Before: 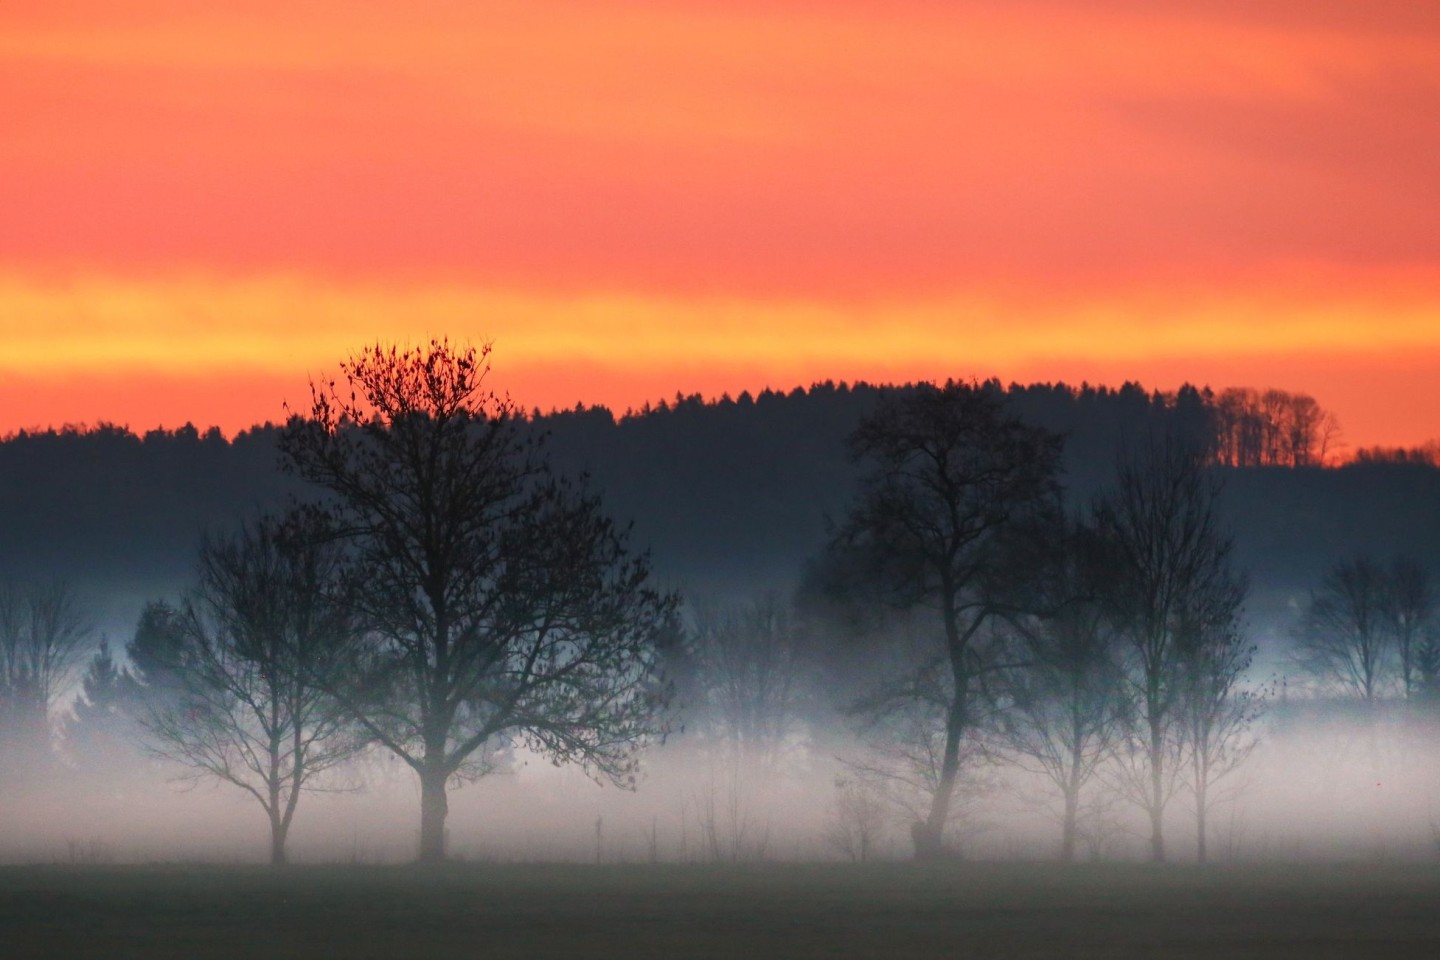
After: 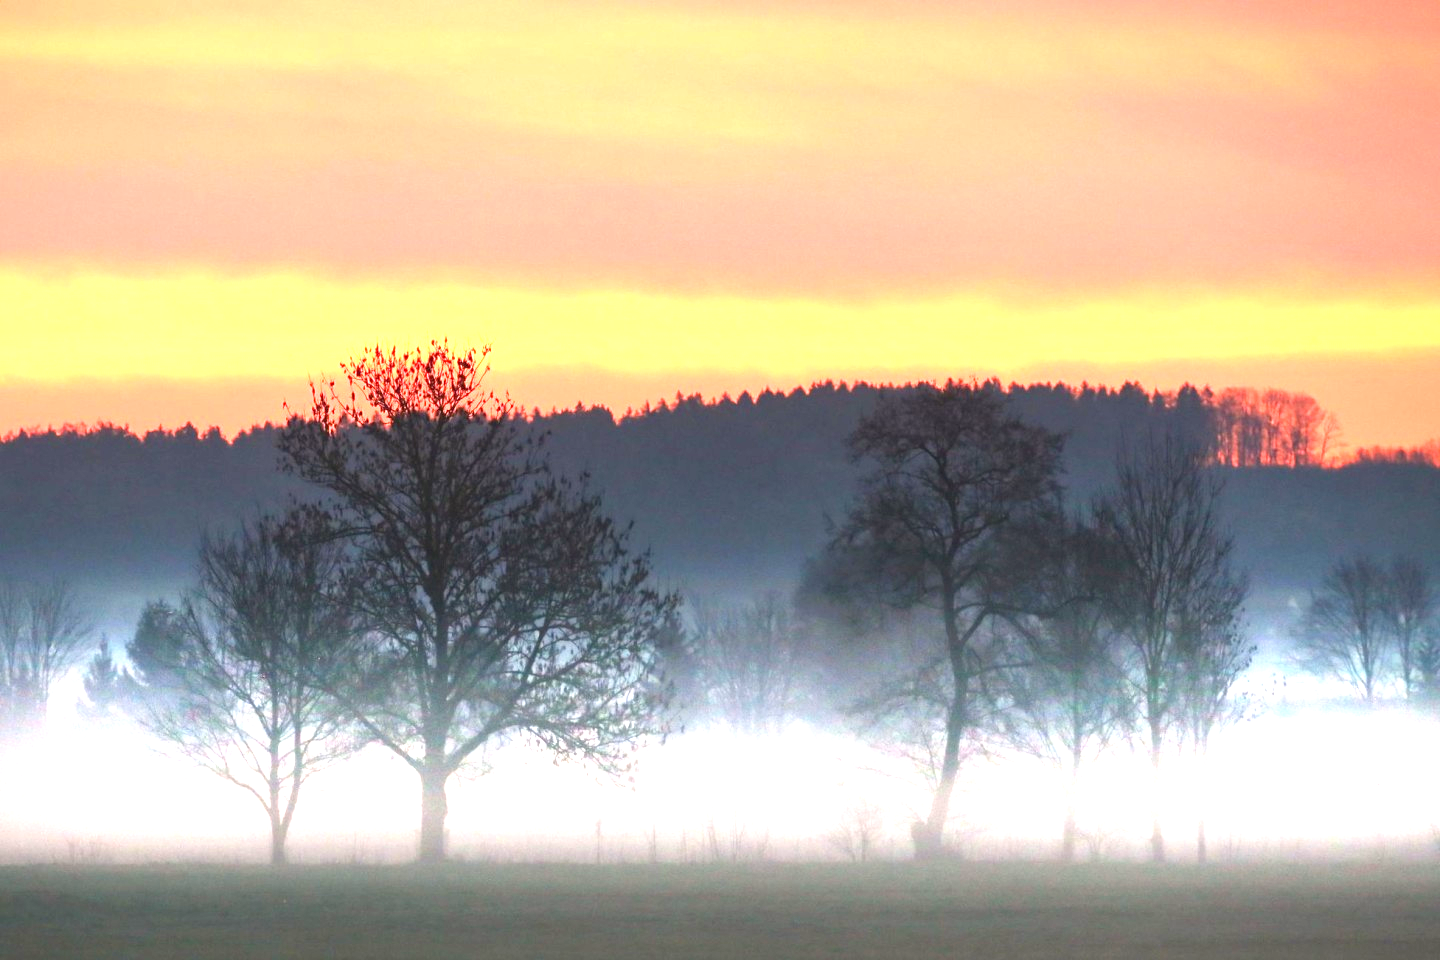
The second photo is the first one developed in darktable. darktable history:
exposure: black level correction 0, exposure 2 EV, compensate highlight preservation false
graduated density: density 0.38 EV, hardness 21%, rotation -6.11°, saturation 32%
